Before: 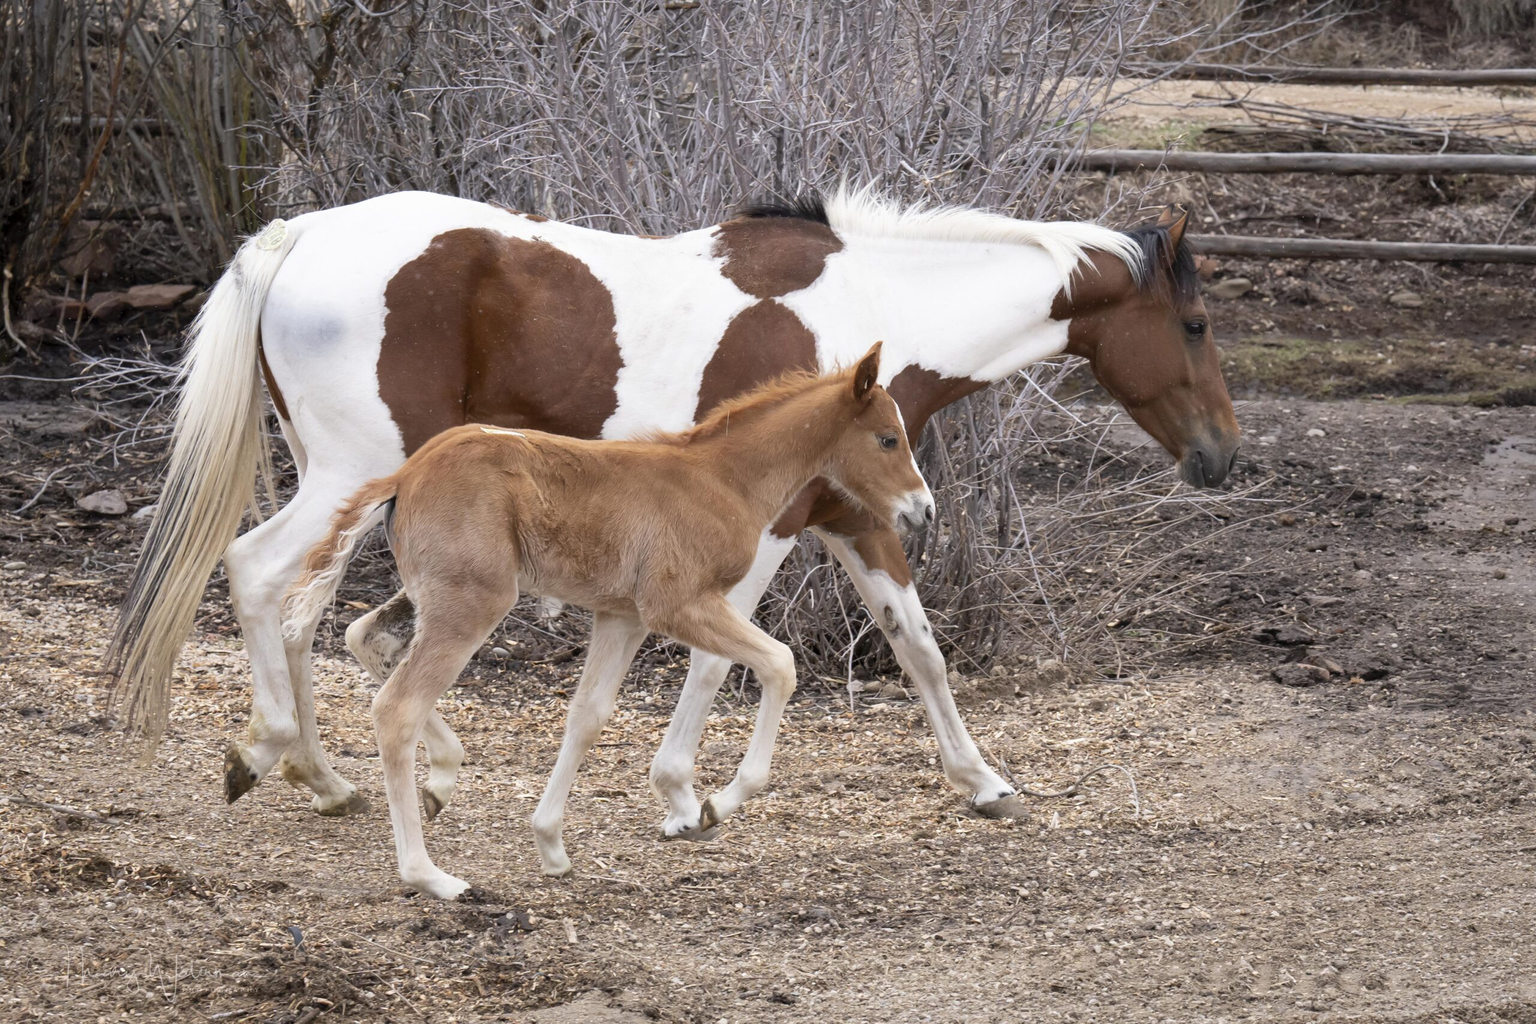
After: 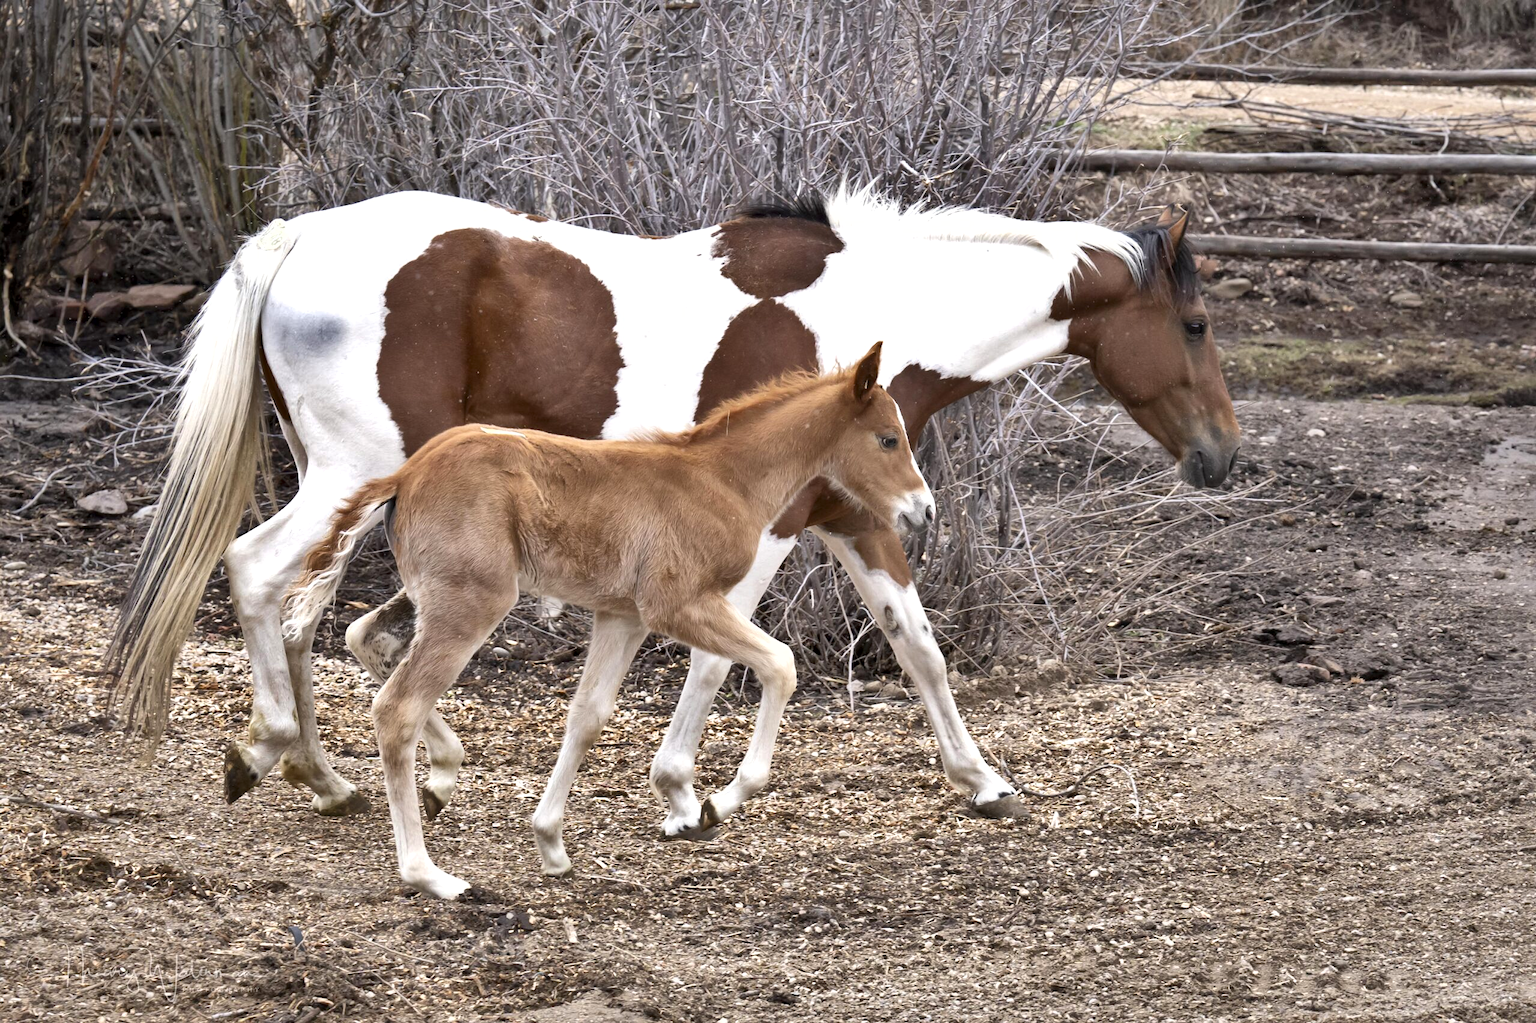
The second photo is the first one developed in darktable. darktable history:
contrast equalizer: octaves 7, y [[0.439, 0.44, 0.442, 0.457, 0.493, 0.498], [0.5 ×6], [0.5 ×6], [0 ×6], [0 ×6]], mix -0.303
exposure: exposure 0.373 EV, compensate highlight preservation false
local contrast: mode bilateral grid, contrast 19, coarseness 50, detail 119%, midtone range 0.2
shadows and highlights: shadows 21.01, highlights -81.89, soften with gaussian
